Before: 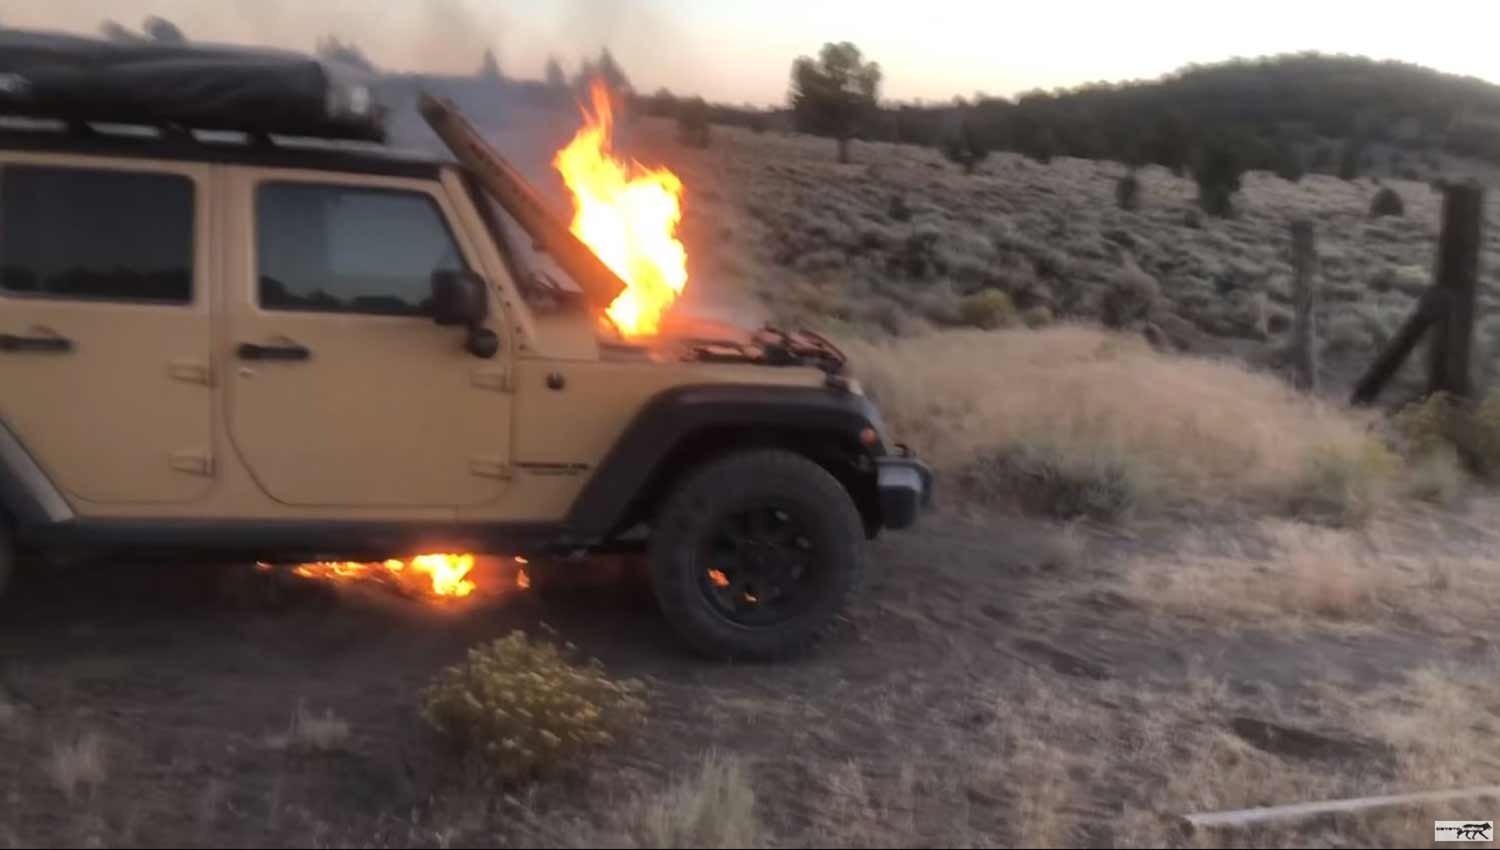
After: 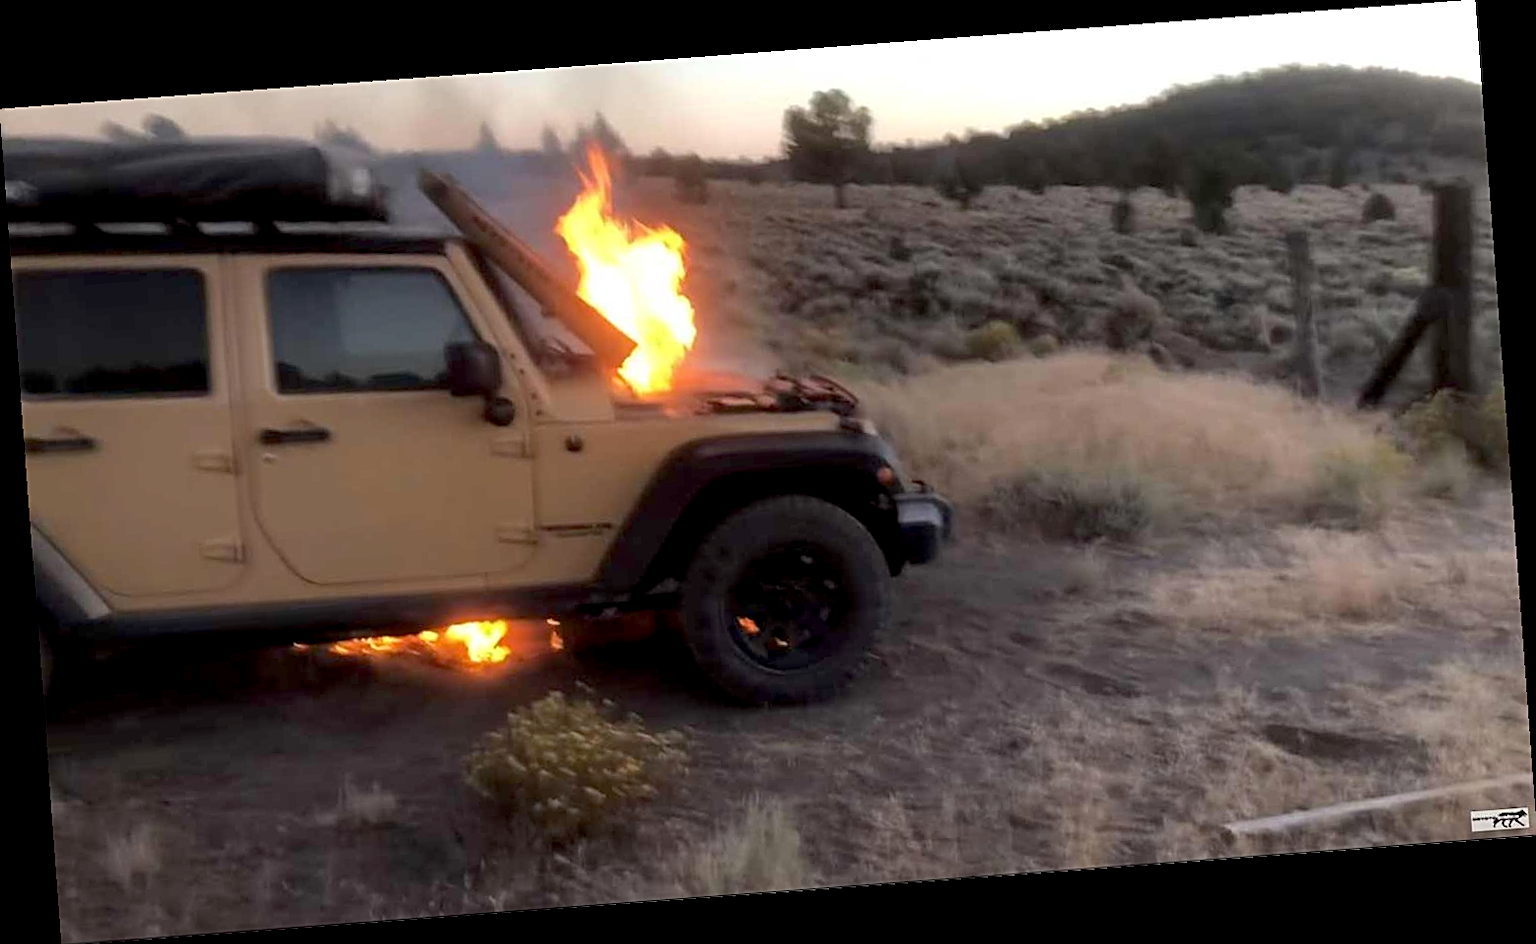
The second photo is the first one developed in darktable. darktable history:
exposure: black level correction 0.01, exposure 0.011 EV, compensate highlight preservation false
sharpen: on, module defaults
rotate and perspective: rotation -4.25°, automatic cropping off
